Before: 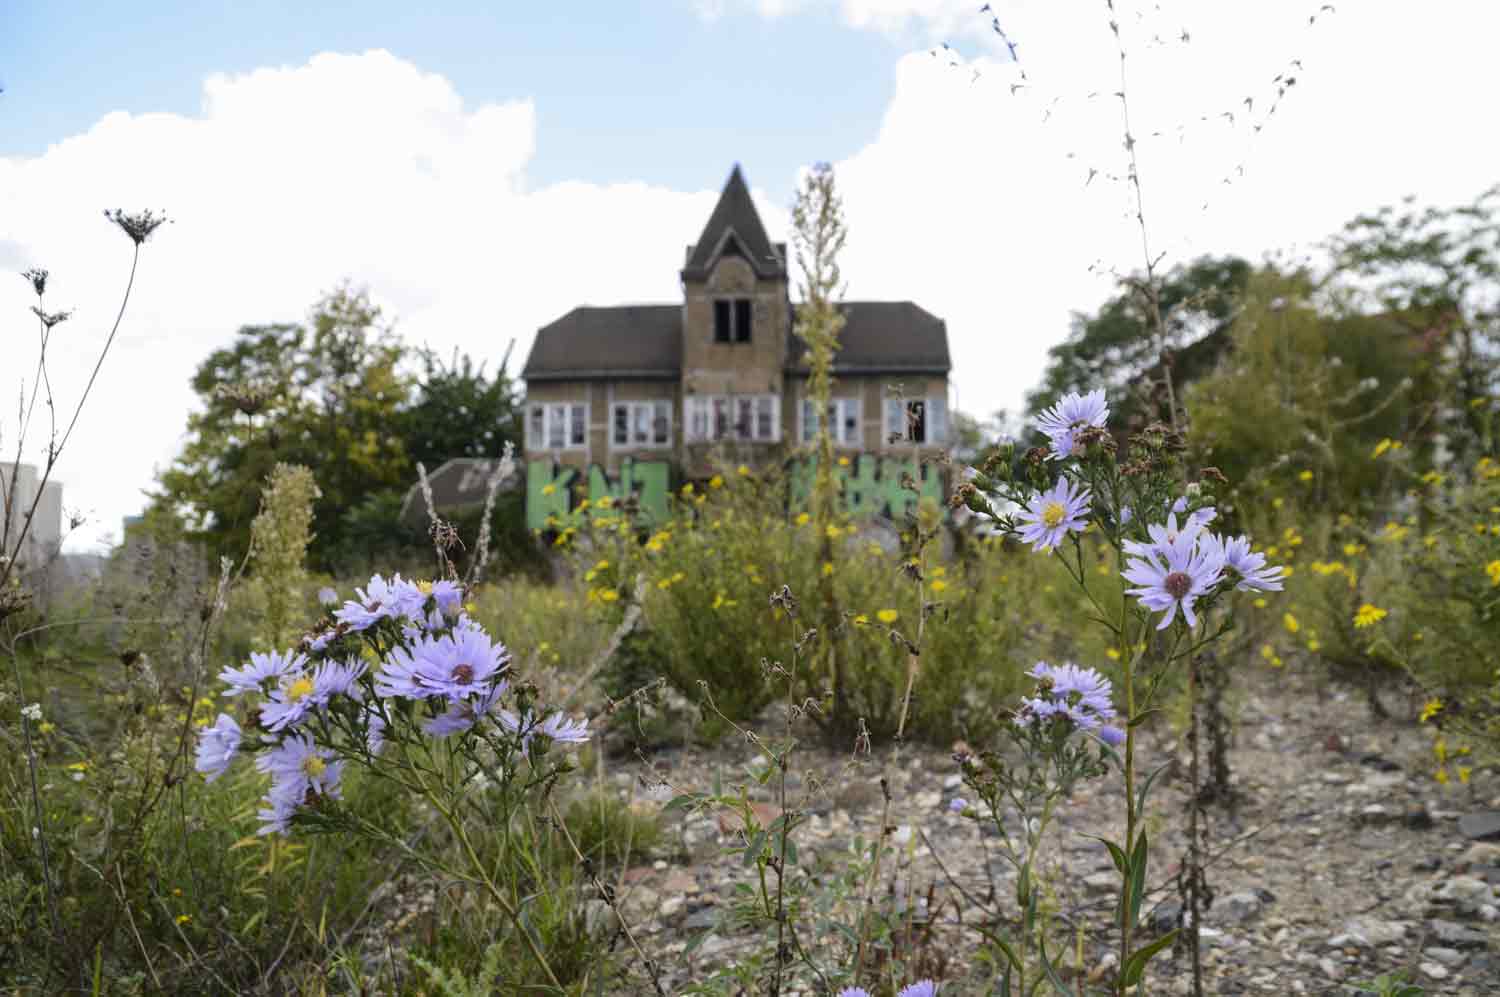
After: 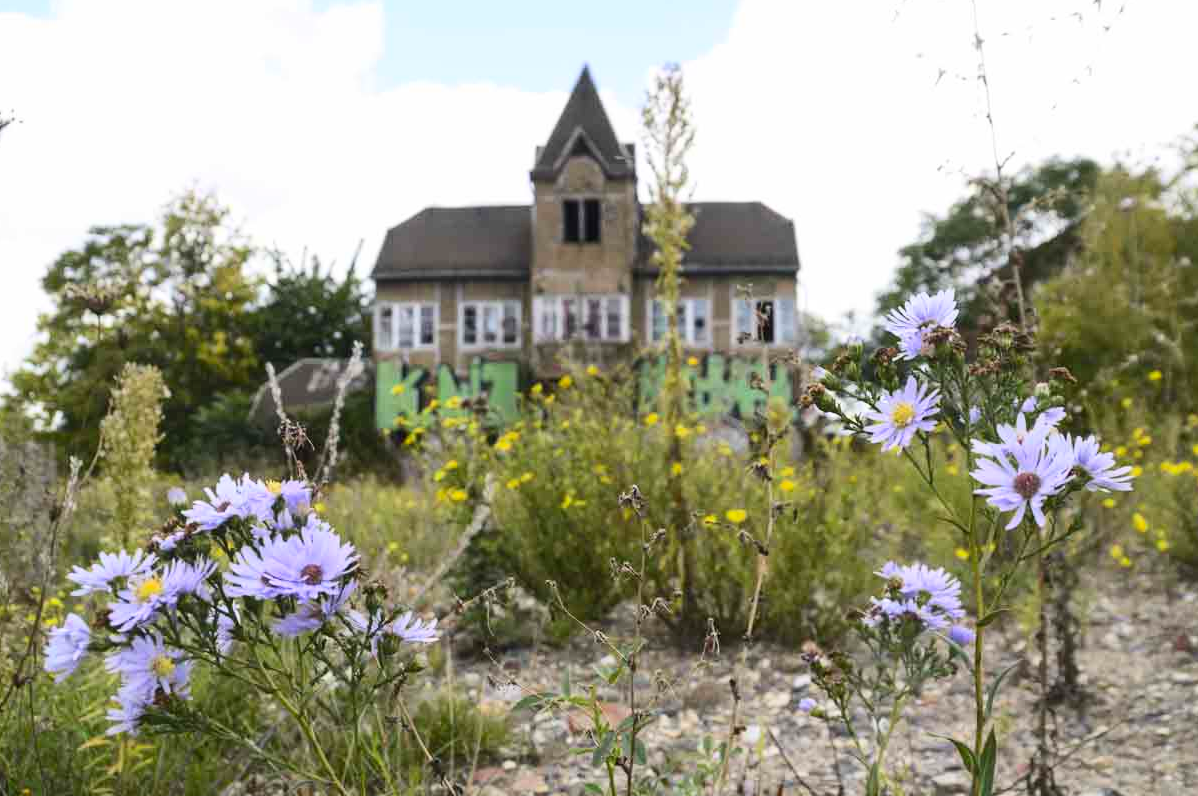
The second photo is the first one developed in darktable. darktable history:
contrast brightness saturation: contrast 0.2, brightness 0.16, saturation 0.22
crop and rotate: left 10.071%, top 10.071%, right 10.02%, bottom 10.02%
